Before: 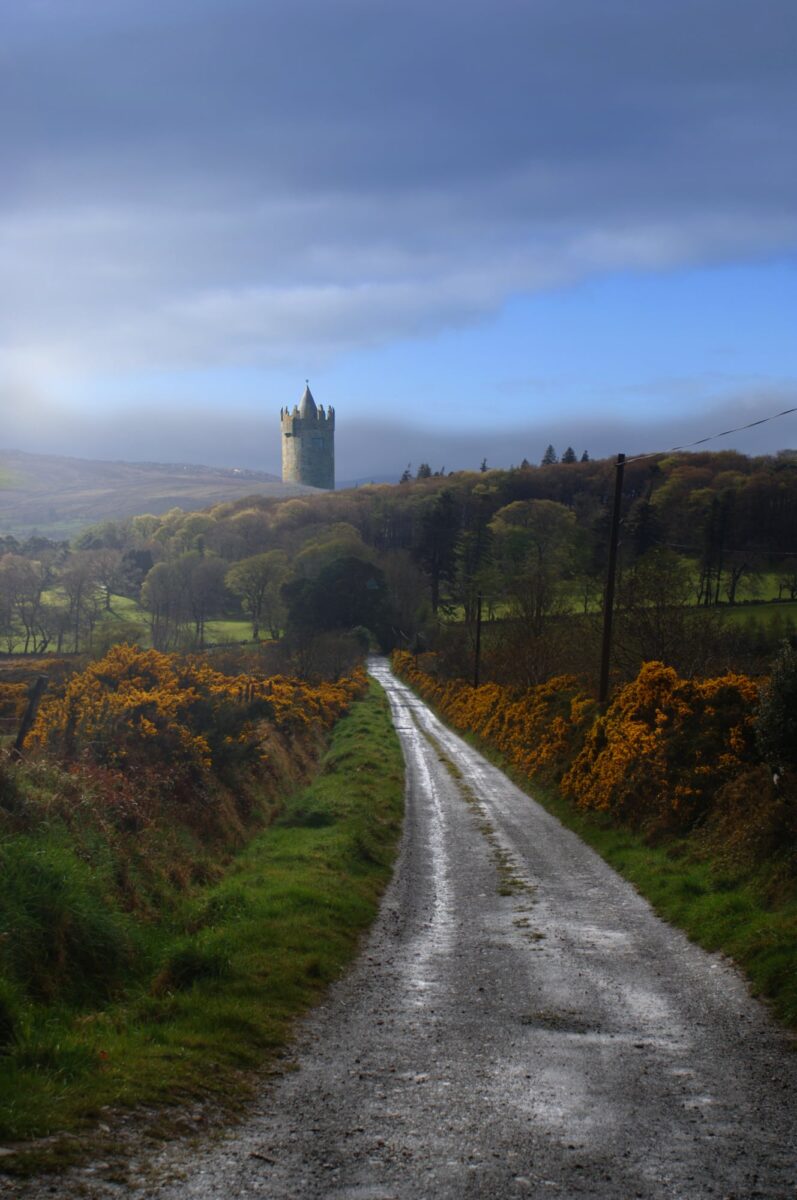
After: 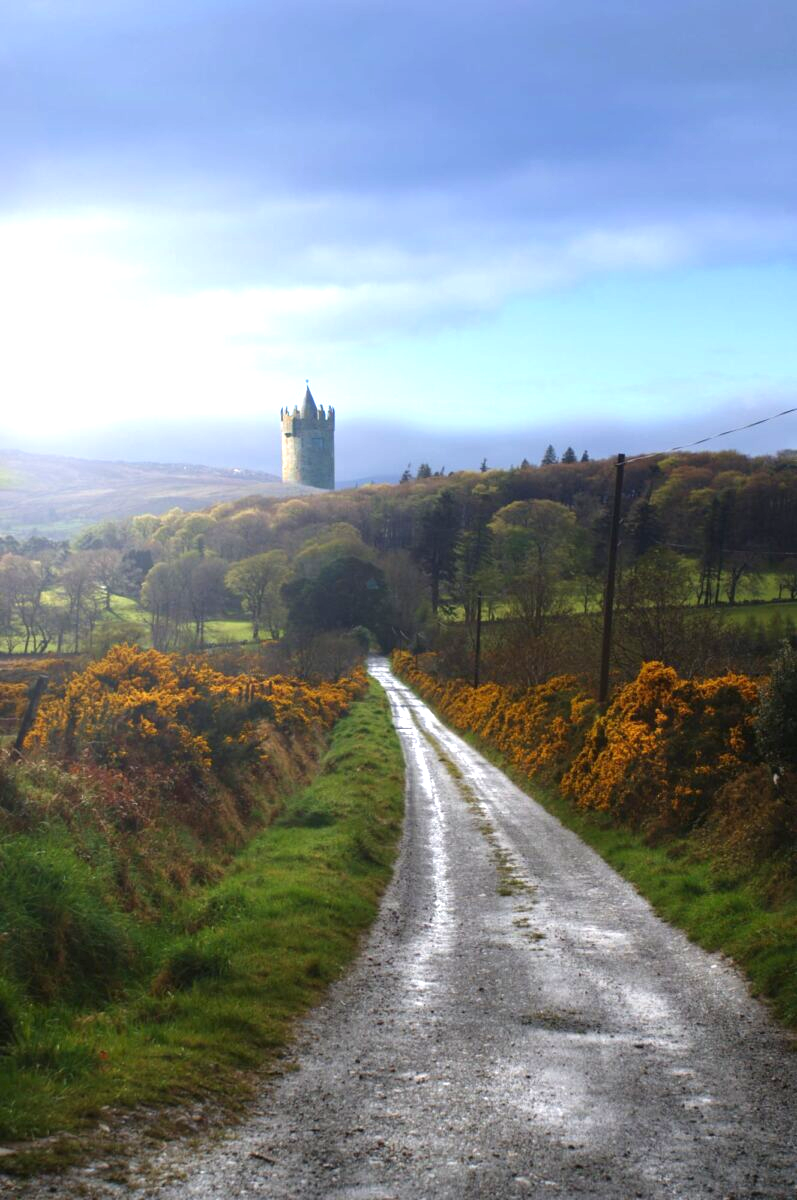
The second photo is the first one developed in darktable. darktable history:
exposure: black level correction 0, exposure 1.1 EV, compensate exposure bias true, compensate highlight preservation false
velvia: strength 9.25%
